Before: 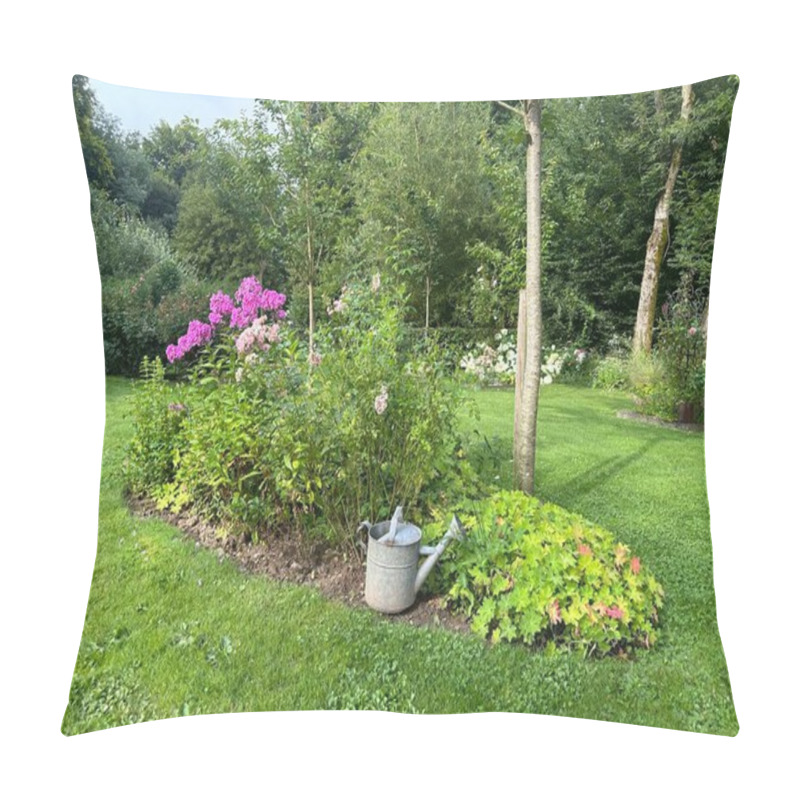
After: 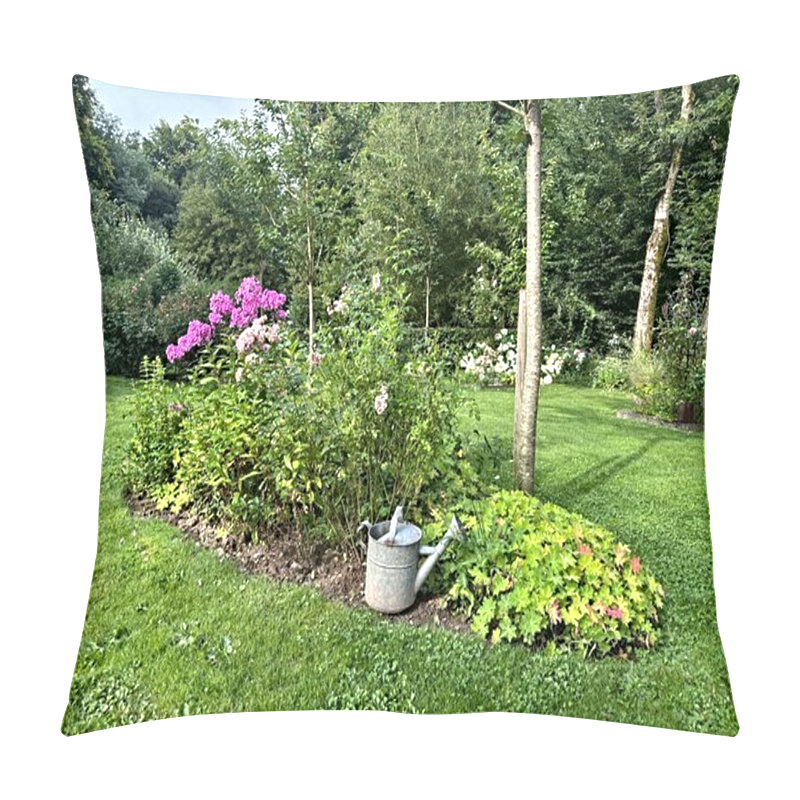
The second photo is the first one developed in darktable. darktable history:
contrast equalizer: octaves 7, y [[0.5, 0.542, 0.583, 0.625, 0.667, 0.708], [0.5 ×6], [0.5 ×6], [0 ×6], [0 ×6]]
